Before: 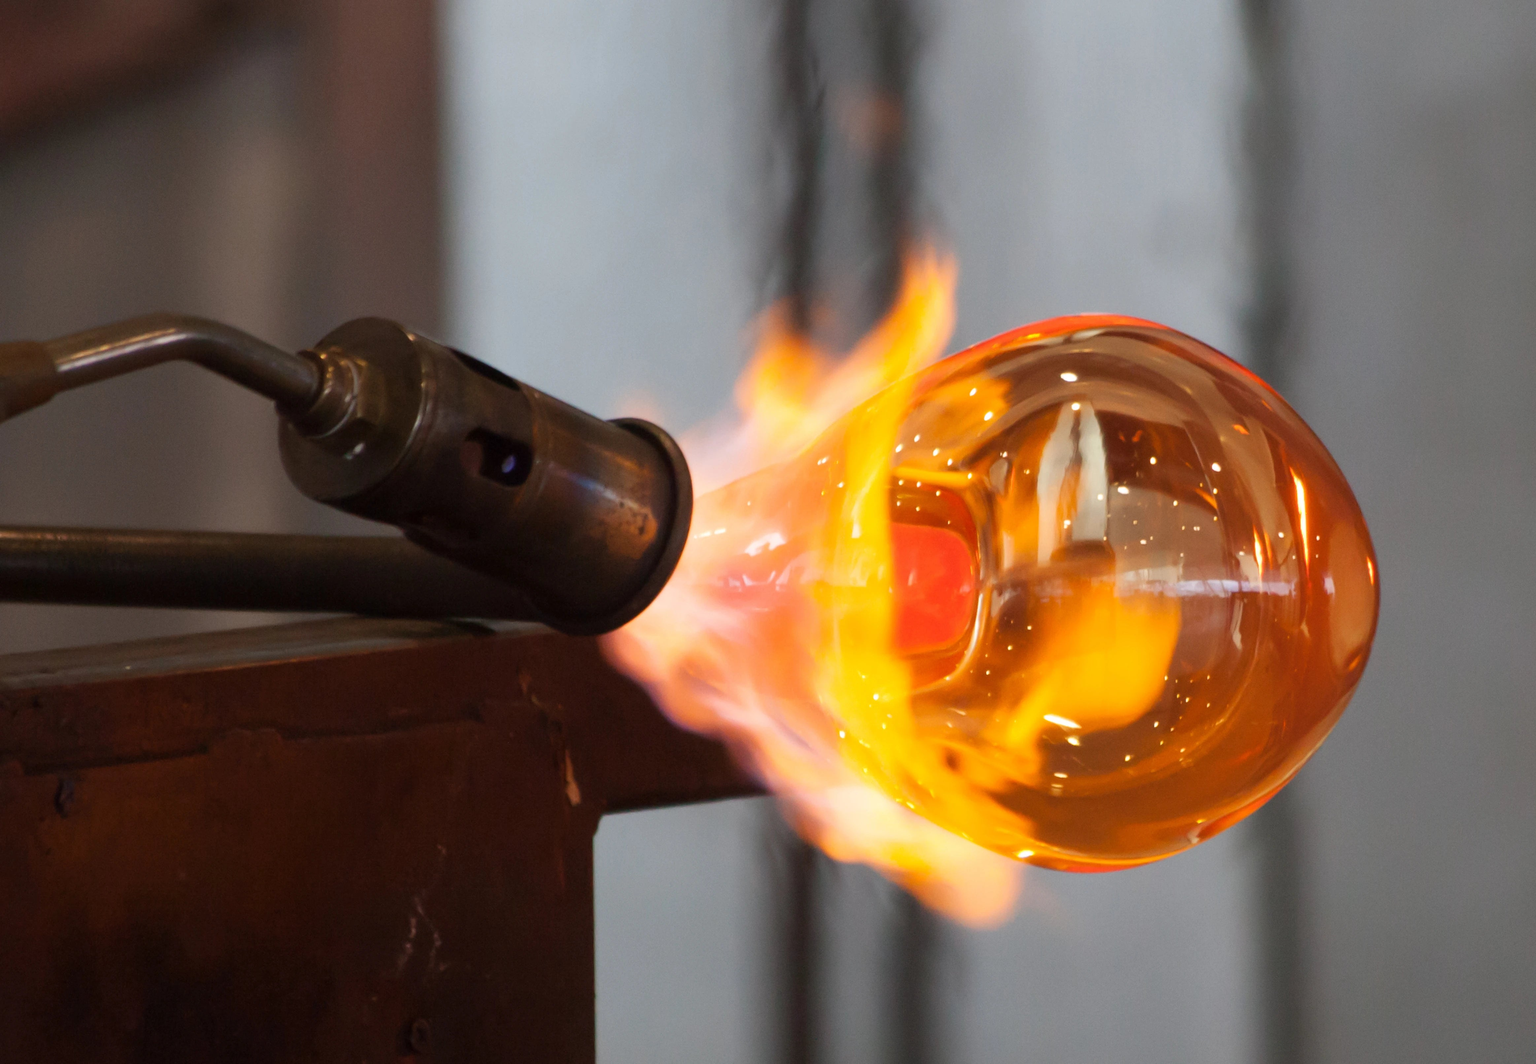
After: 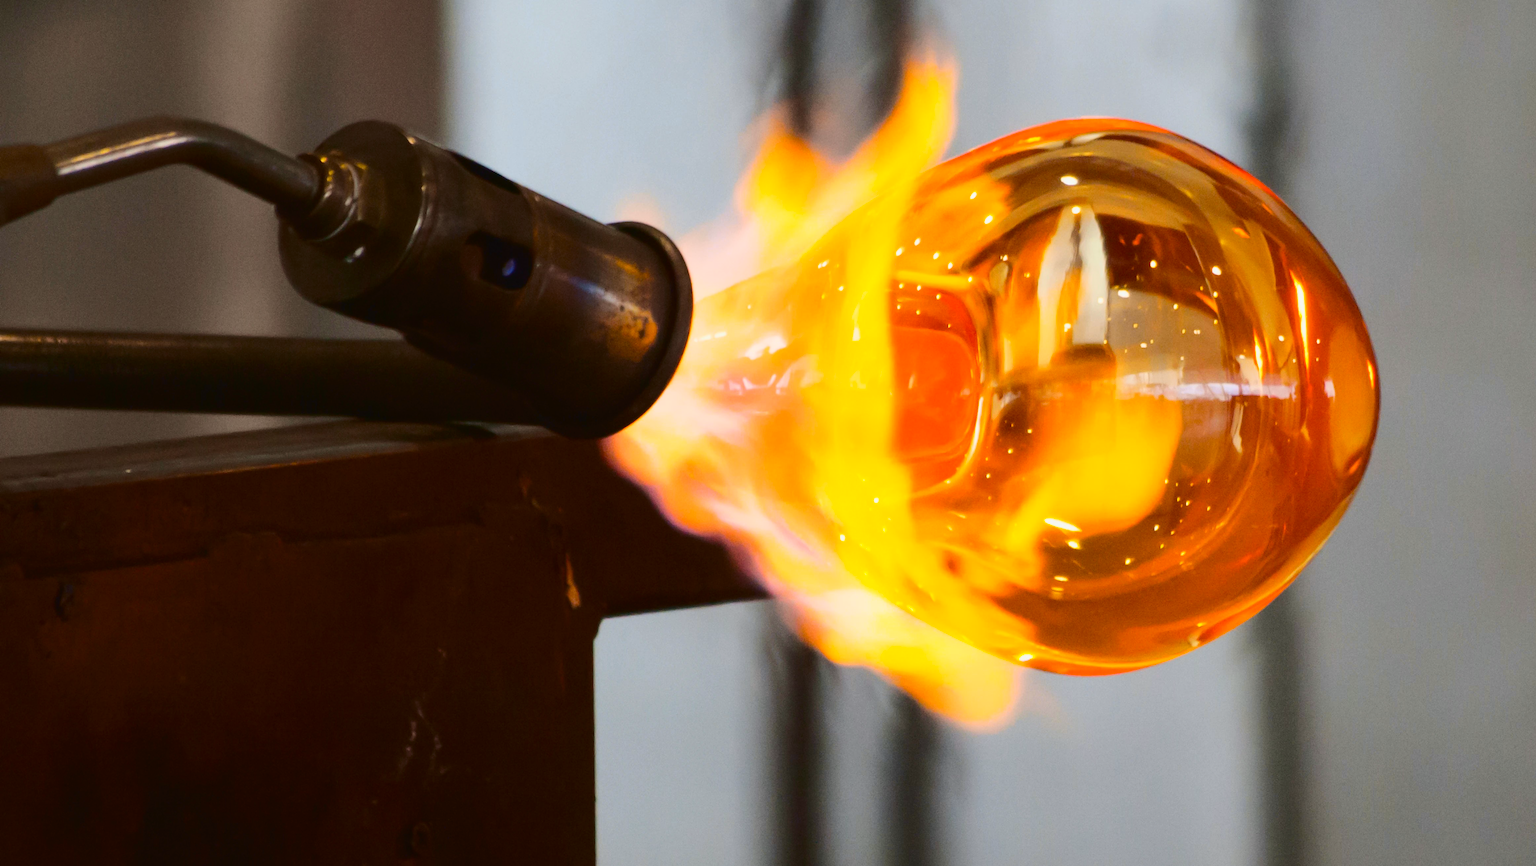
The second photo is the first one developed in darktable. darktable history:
crop and rotate: top 18.507%
bloom: size 3%, threshold 100%, strength 0%
tone curve: curves: ch0 [(0.003, 0.023) (0.071, 0.052) (0.236, 0.197) (0.466, 0.557) (0.644, 0.748) (0.803, 0.88) (0.994, 0.968)]; ch1 [(0, 0) (0.262, 0.227) (0.417, 0.386) (0.469, 0.467) (0.502, 0.498) (0.528, 0.53) (0.573, 0.57) (0.605, 0.621) (0.644, 0.671) (0.686, 0.728) (0.994, 0.987)]; ch2 [(0, 0) (0.262, 0.188) (0.385, 0.353) (0.427, 0.424) (0.495, 0.493) (0.515, 0.534) (0.547, 0.556) (0.589, 0.613) (0.644, 0.748) (1, 1)], color space Lab, independent channels, preserve colors none
